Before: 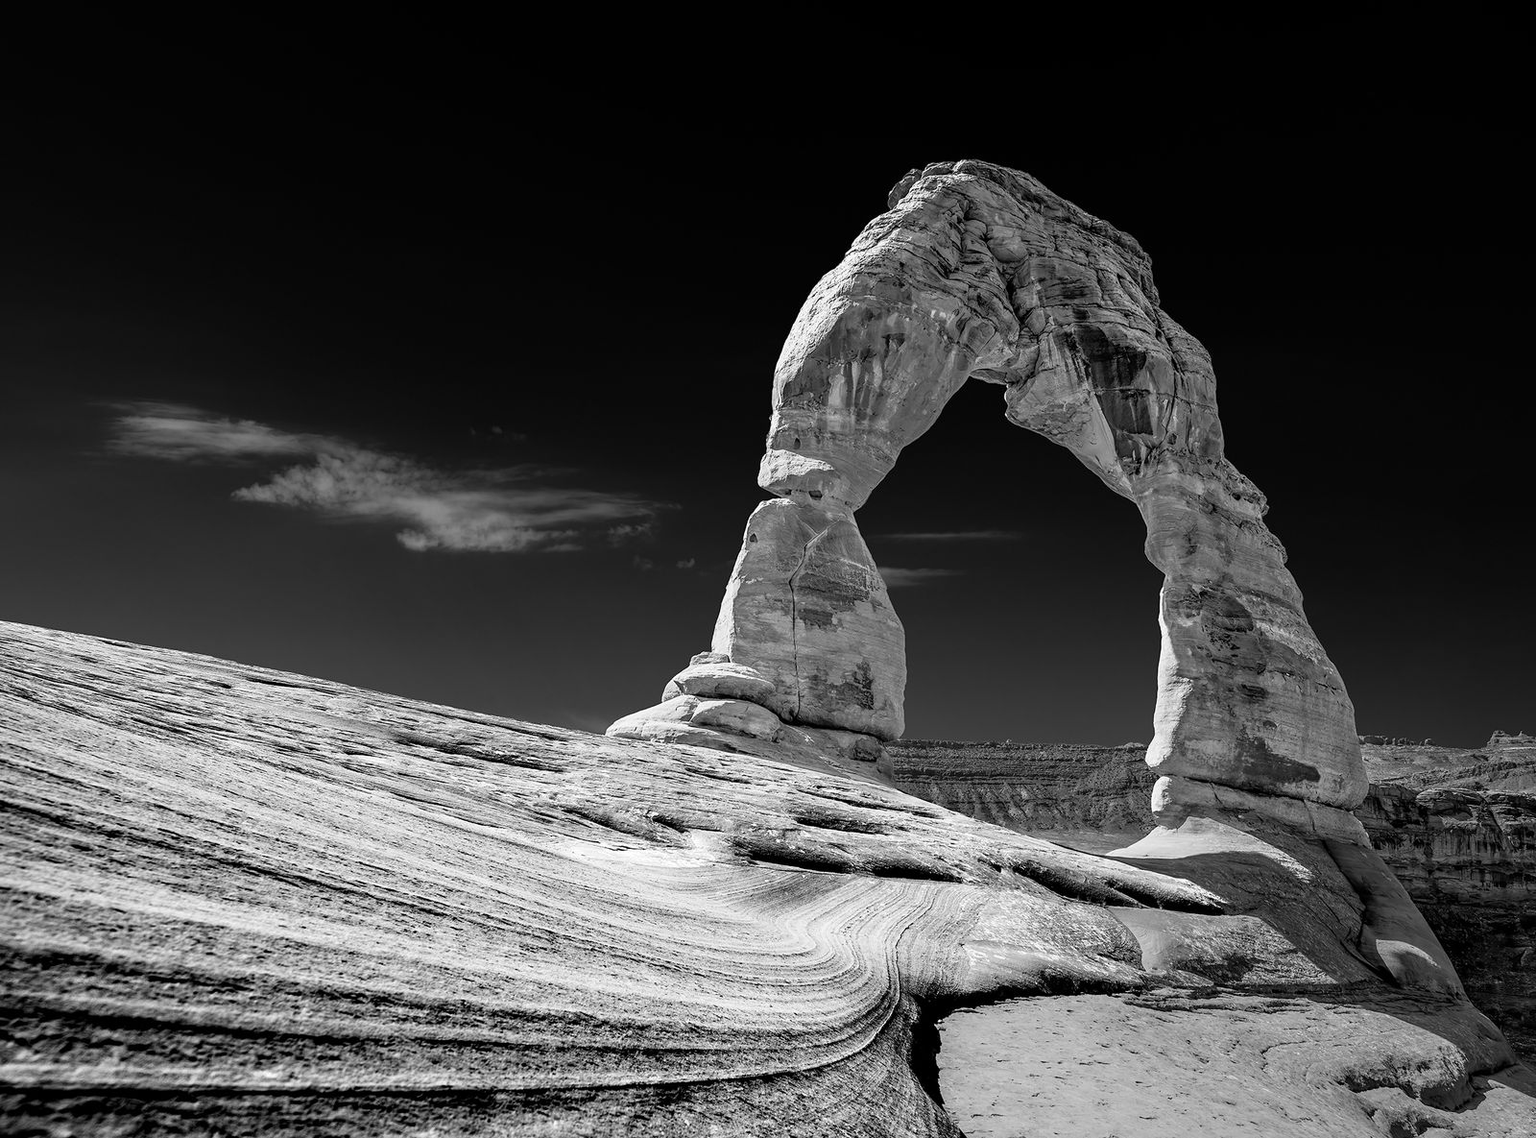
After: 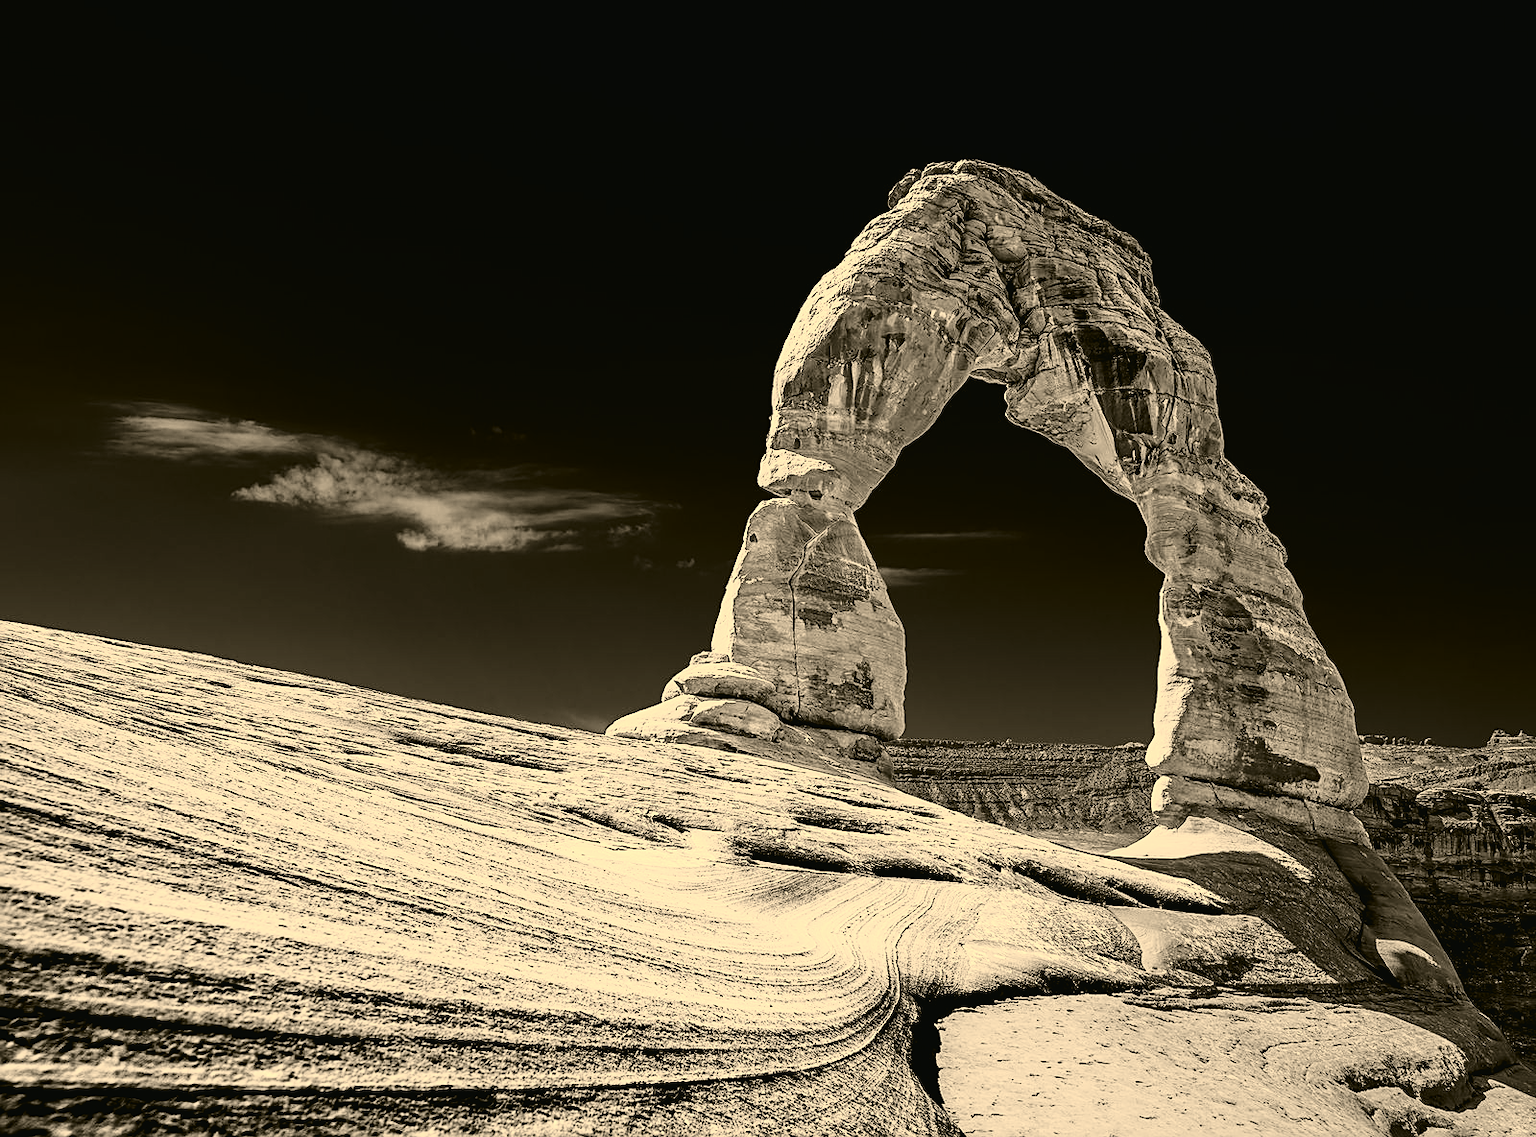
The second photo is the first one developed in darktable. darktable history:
sharpen: on, module defaults
white balance: red 1.123, blue 0.83
tone curve: curves: ch0 [(0.003, 0.023) (0.071, 0.052) (0.236, 0.197) (0.466, 0.557) (0.625, 0.761) (0.783, 0.9) (0.994, 0.968)]; ch1 [(0, 0) (0.262, 0.227) (0.417, 0.386) (0.469, 0.467) (0.502, 0.498) (0.528, 0.53) (0.573, 0.579) (0.605, 0.621) (0.644, 0.671) (0.686, 0.728) (0.994, 0.987)]; ch2 [(0, 0) (0.262, 0.188) (0.385, 0.353) (0.427, 0.424) (0.495, 0.493) (0.515, 0.54) (0.547, 0.561) (0.589, 0.613) (0.644, 0.748) (1, 1)], color space Lab, independent channels, preserve colors none
exposure: black level correction 0.001, exposure 0.014 EV, compensate highlight preservation false
